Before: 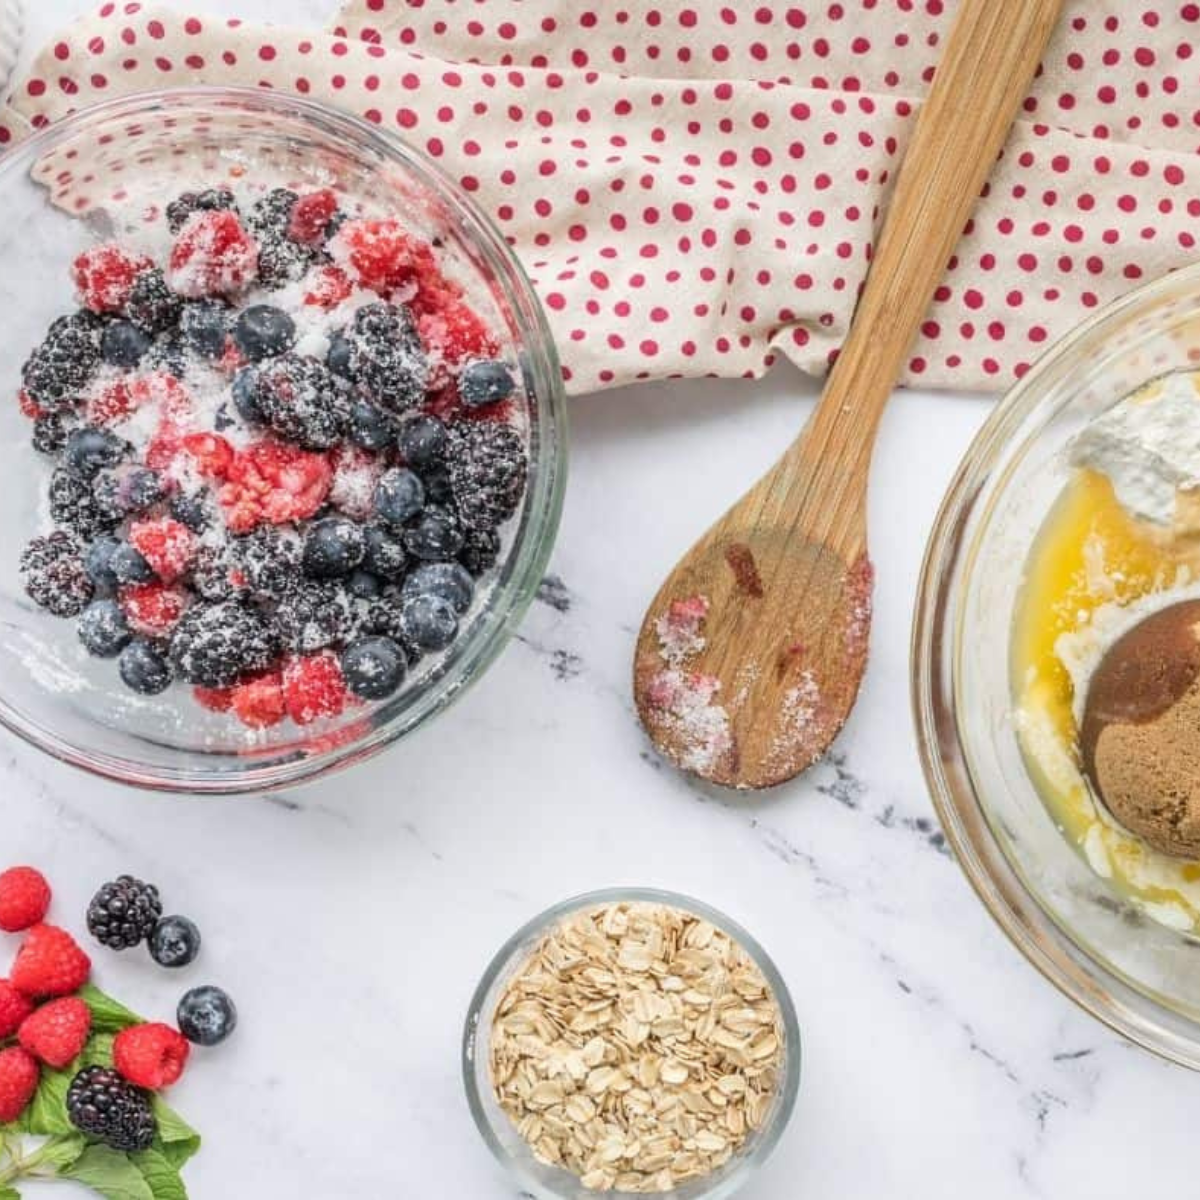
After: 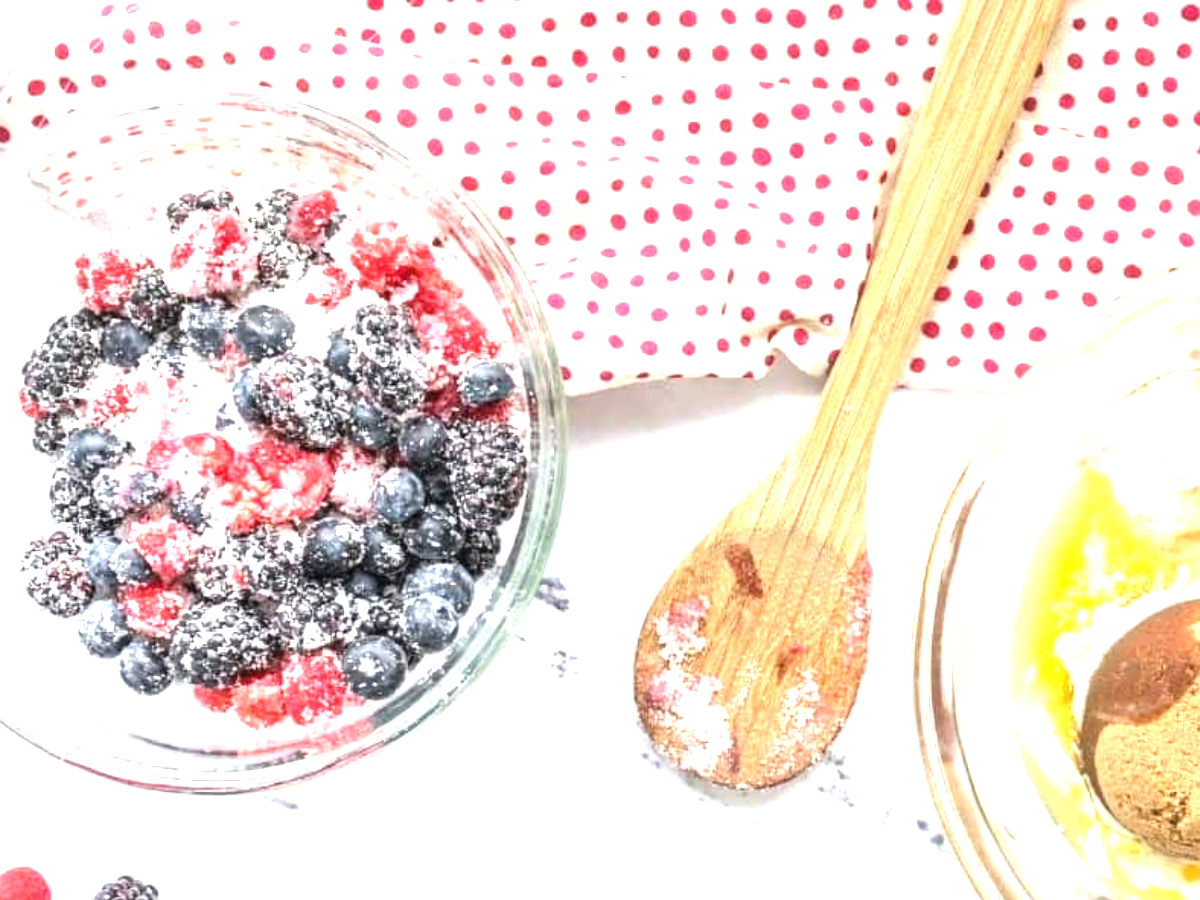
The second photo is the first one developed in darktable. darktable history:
exposure: black level correction 0, exposure 1.5 EV, compensate highlight preservation false
crop: bottom 24.988%
